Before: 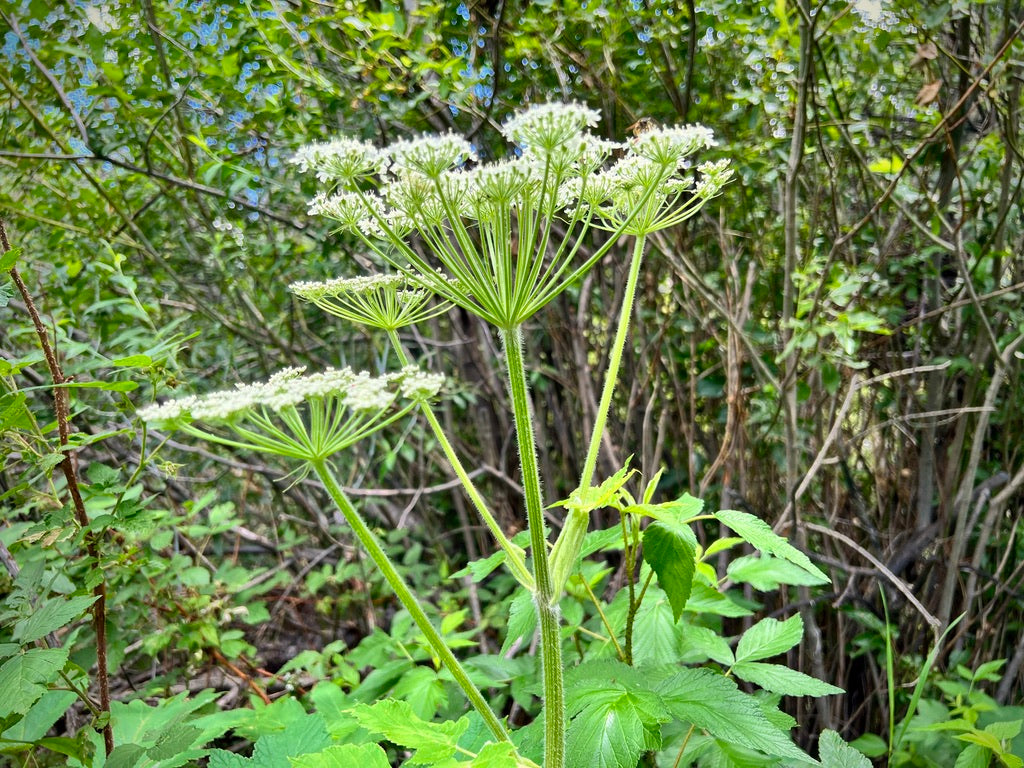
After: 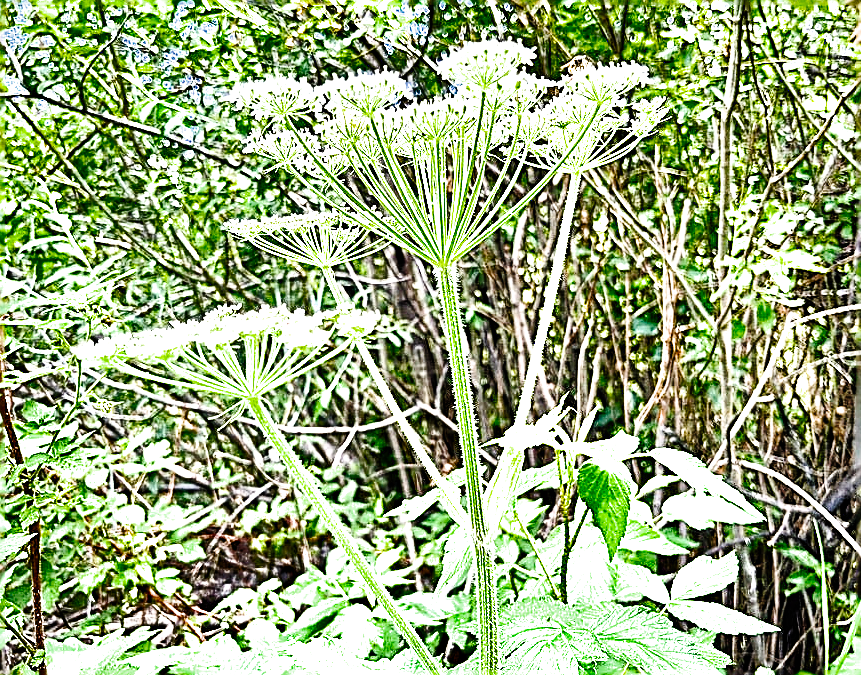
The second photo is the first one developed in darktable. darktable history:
crop: left 6.351%, top 8.18%, right 9.543%, bottom 3.825%
sharpen: amount 1.988
filmic rgb: black relative exposure -11.38 EV, white relative exposure 3.24 EV, hardness 6.75
shadows and highlights: white point adjustment 0.107, highlights -71.44, highlights color adjustment 41.28%, soften with gaussian
tone equalizer: -8 EV -0.415 EV, -7 EV -0.371 EV, -6 EV -0.345 EV, -5 EV -0.186 EV, -3 EV 0.24 EV, -2 EV 0.314 EV, -1 EV 0.396 EV, +0 EV 0.447 EV, mask exposure compensation -0.494 EV
exposure: black level correction 0, exposure 1.626 EV, compensate highlight preservation false
tone curve: curves: ch0 [(0, 0) (0.003, 0.007) (0.011, 0.009) (0.025, 0.014) (0.044, 0.022) (0.069, 0.029) (0.1, 0.037) (0.136, 0.052) (0.177, 0.083) (0.224, 0.121) (0.277, 0.177) (0.335, 0.258) (0.399, 0.351) (0.468, 0.454) (0.543, 0.557) (0.623, 0.654) (0.709, 0.744) (0.801, 0.825) (0.898, 0.909) (1, 1)], preserve colors none
